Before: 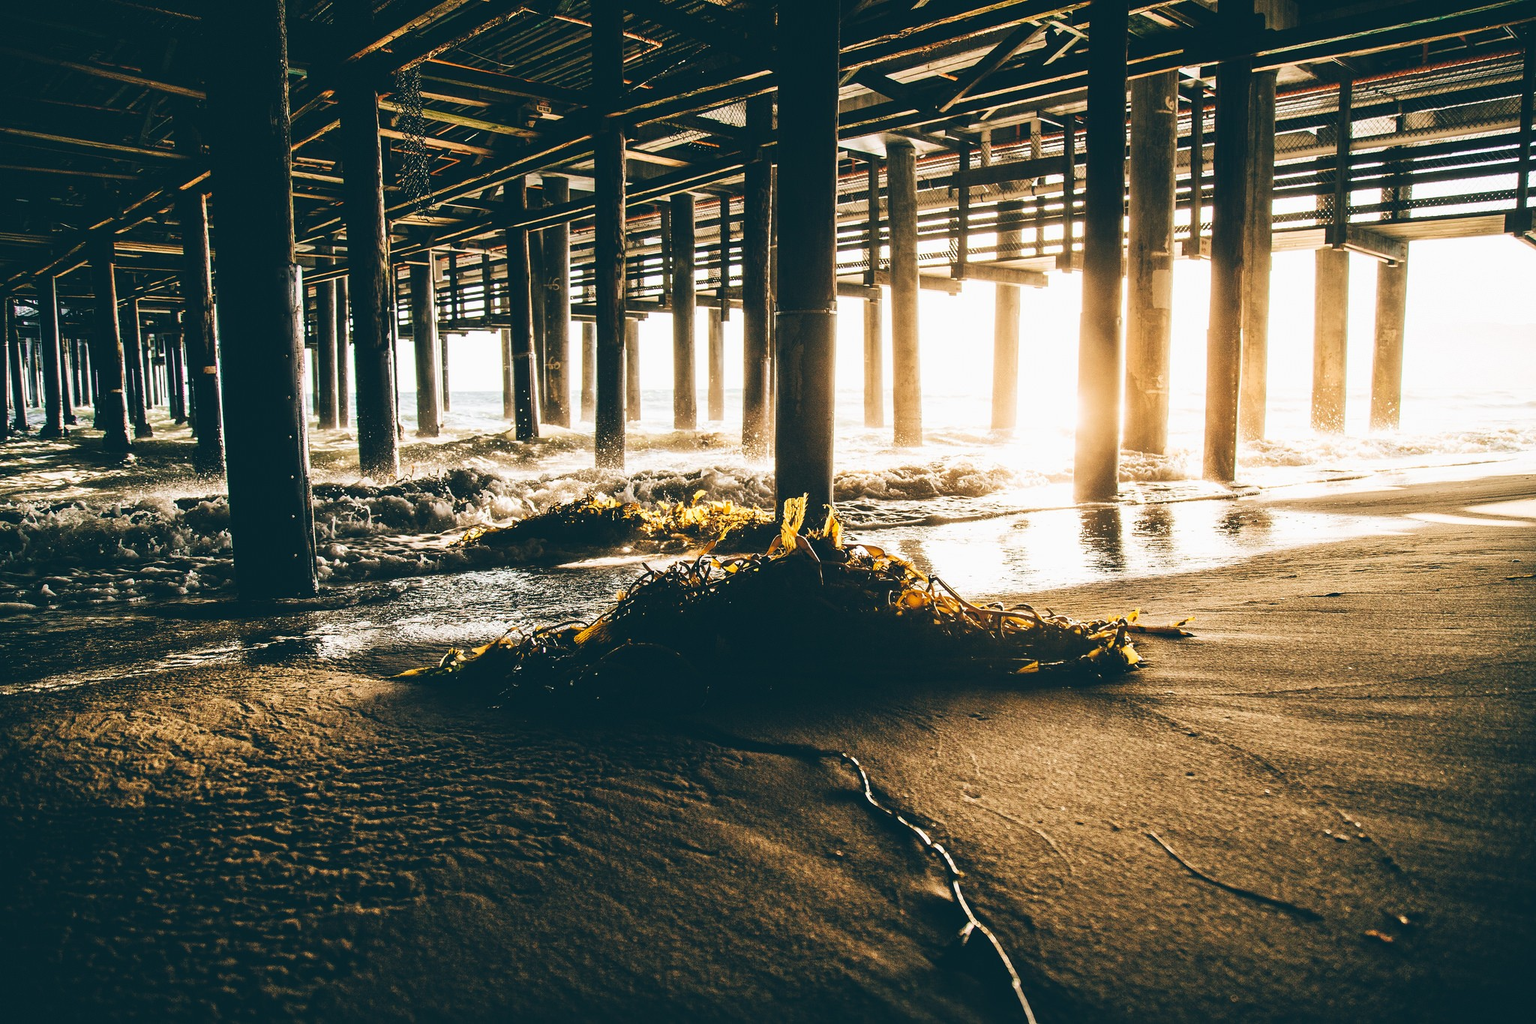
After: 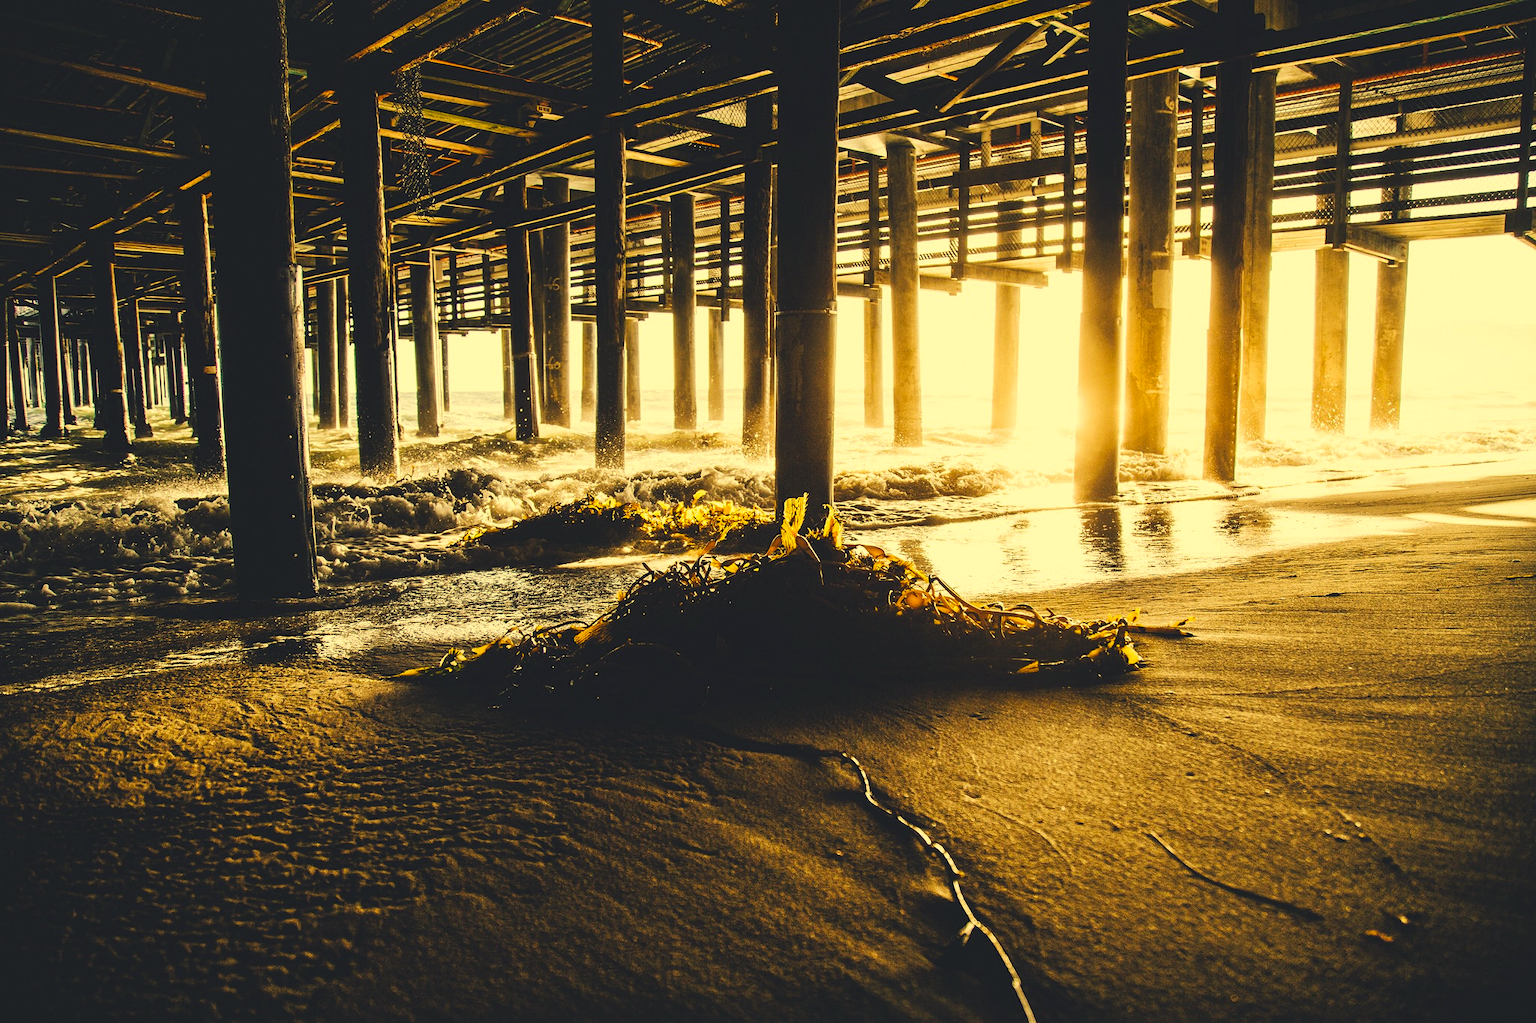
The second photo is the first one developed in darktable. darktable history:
color correction: highlights a* -0.588, highlights b* 39.89, shadows a* 9.93, shadows b* -0.38
